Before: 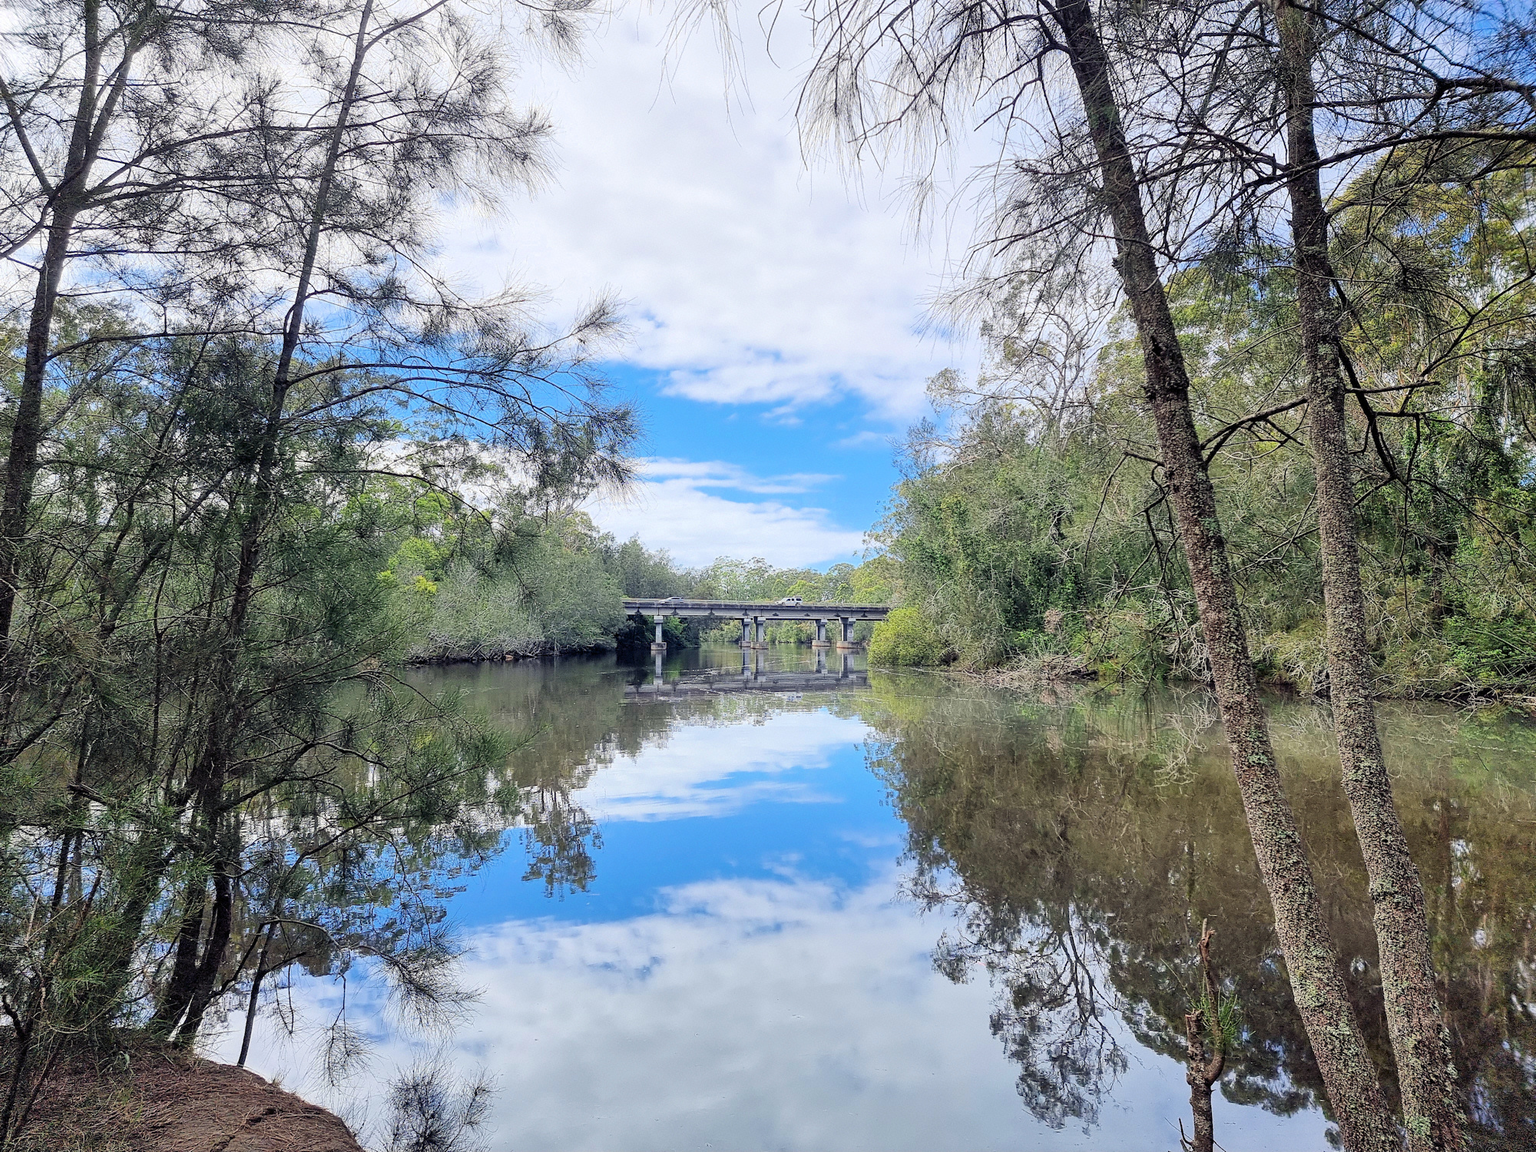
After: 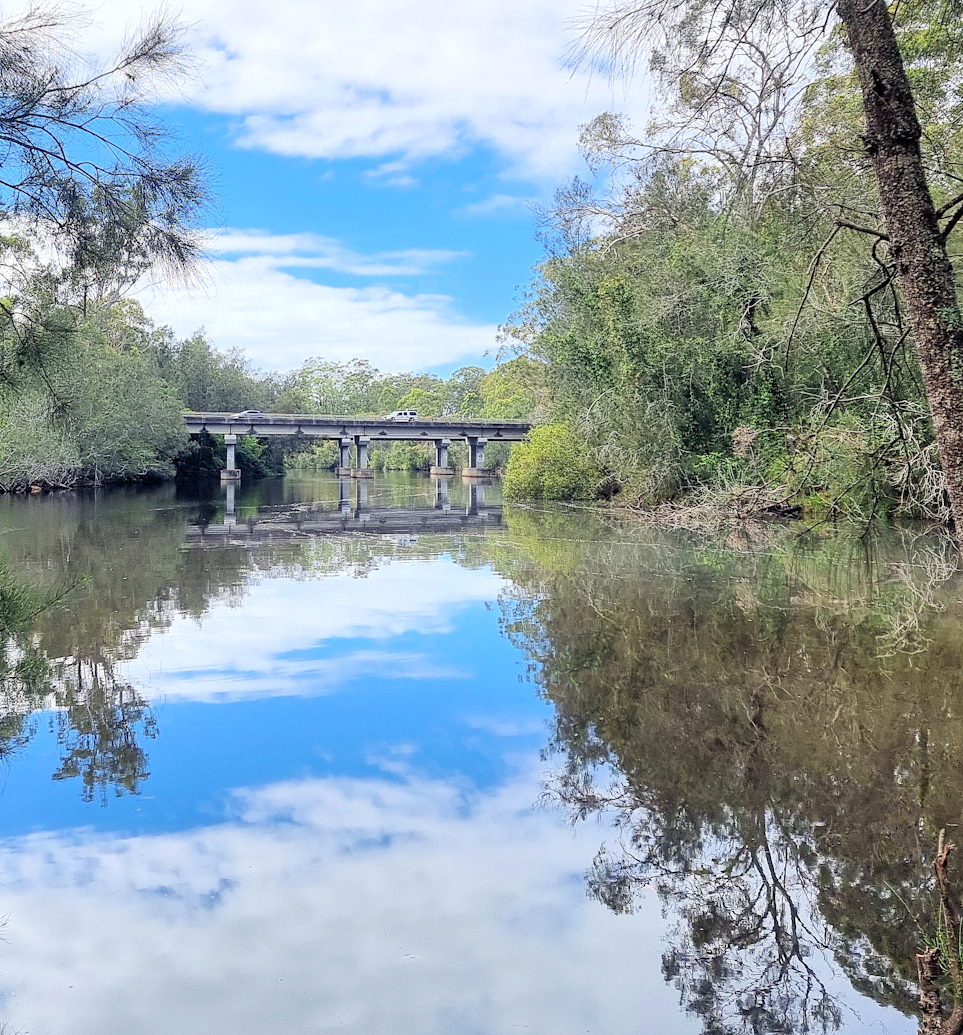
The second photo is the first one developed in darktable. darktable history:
crop: left 31.398%, top 24.484%, right 20.416%, bottom 6.477%
exposure: exposure 0.154 EV, compensate highlight preservation false
